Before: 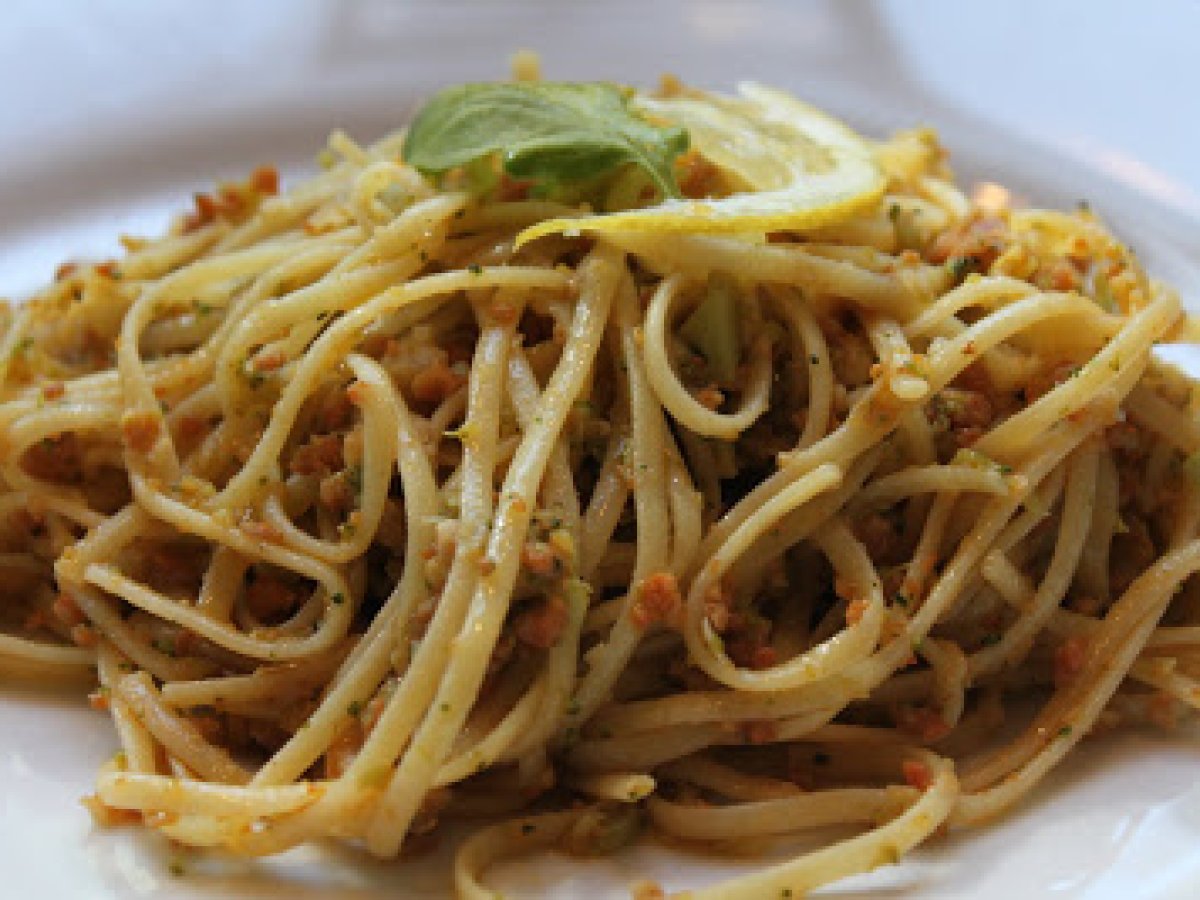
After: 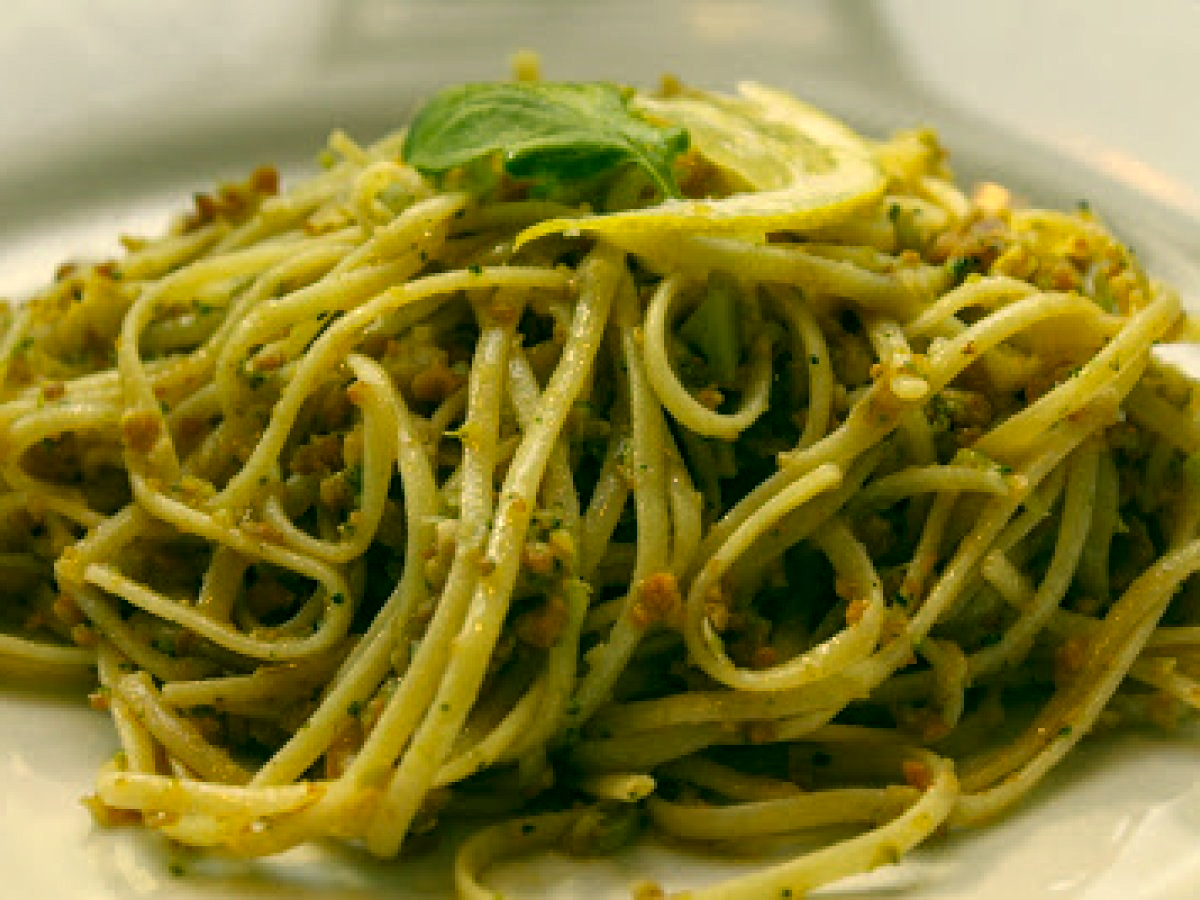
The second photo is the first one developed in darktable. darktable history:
color correction: highlights a* 5.71, highlights b* 32.98, shadows a* -26.18, shadows b* 3.96
local contrast: detail 130%
